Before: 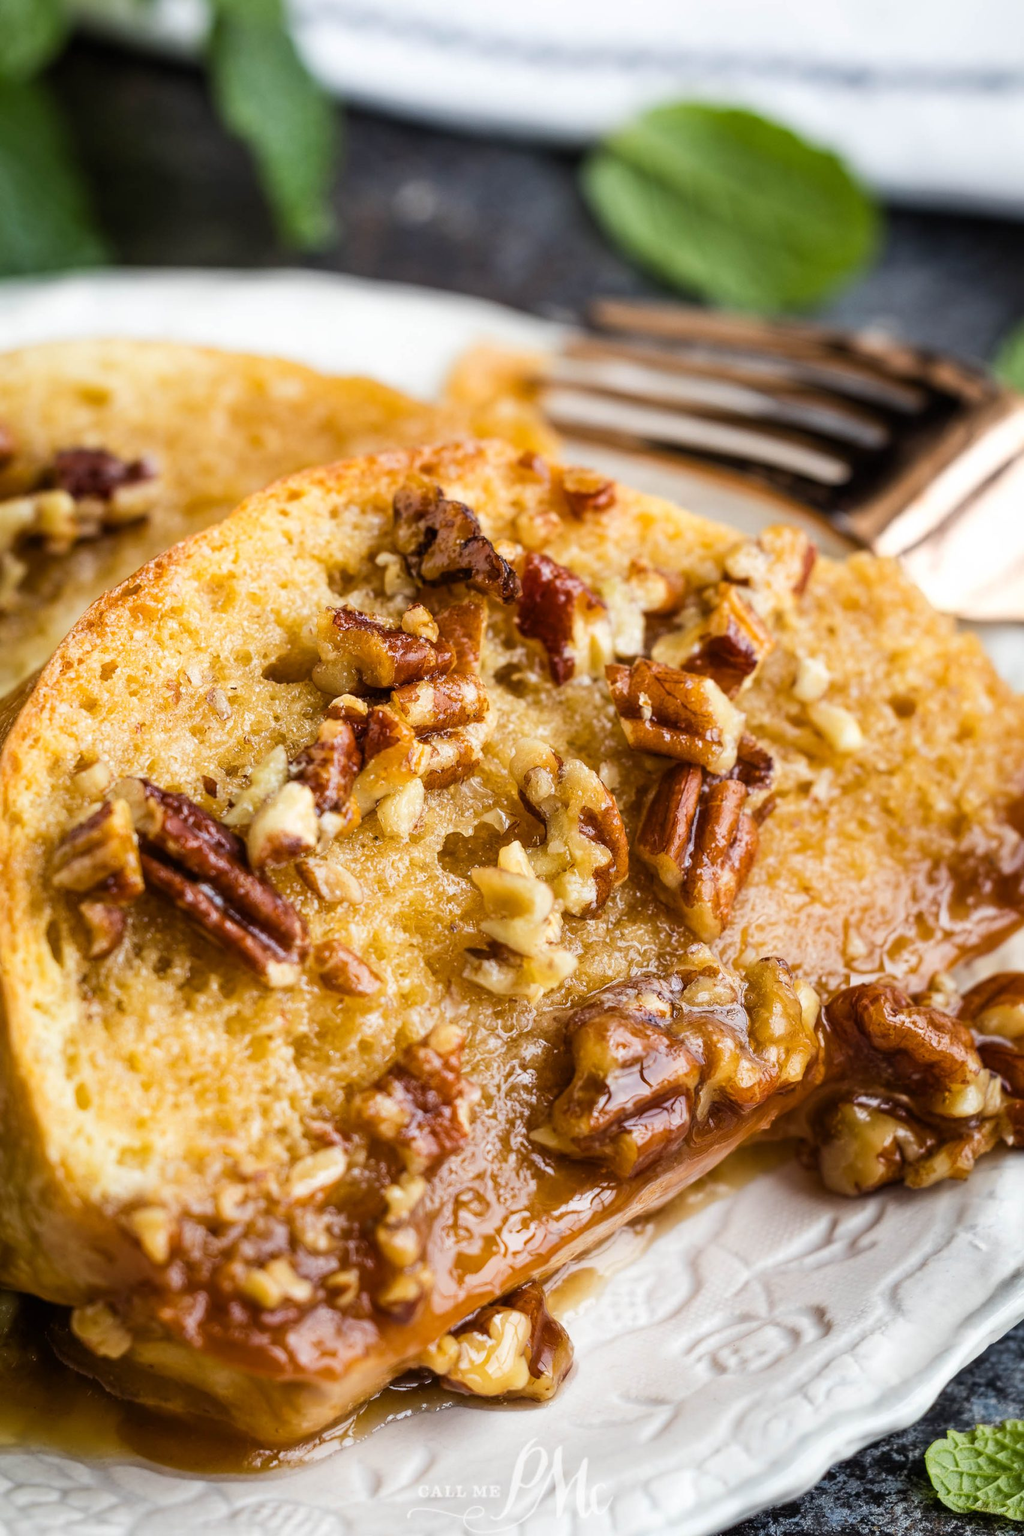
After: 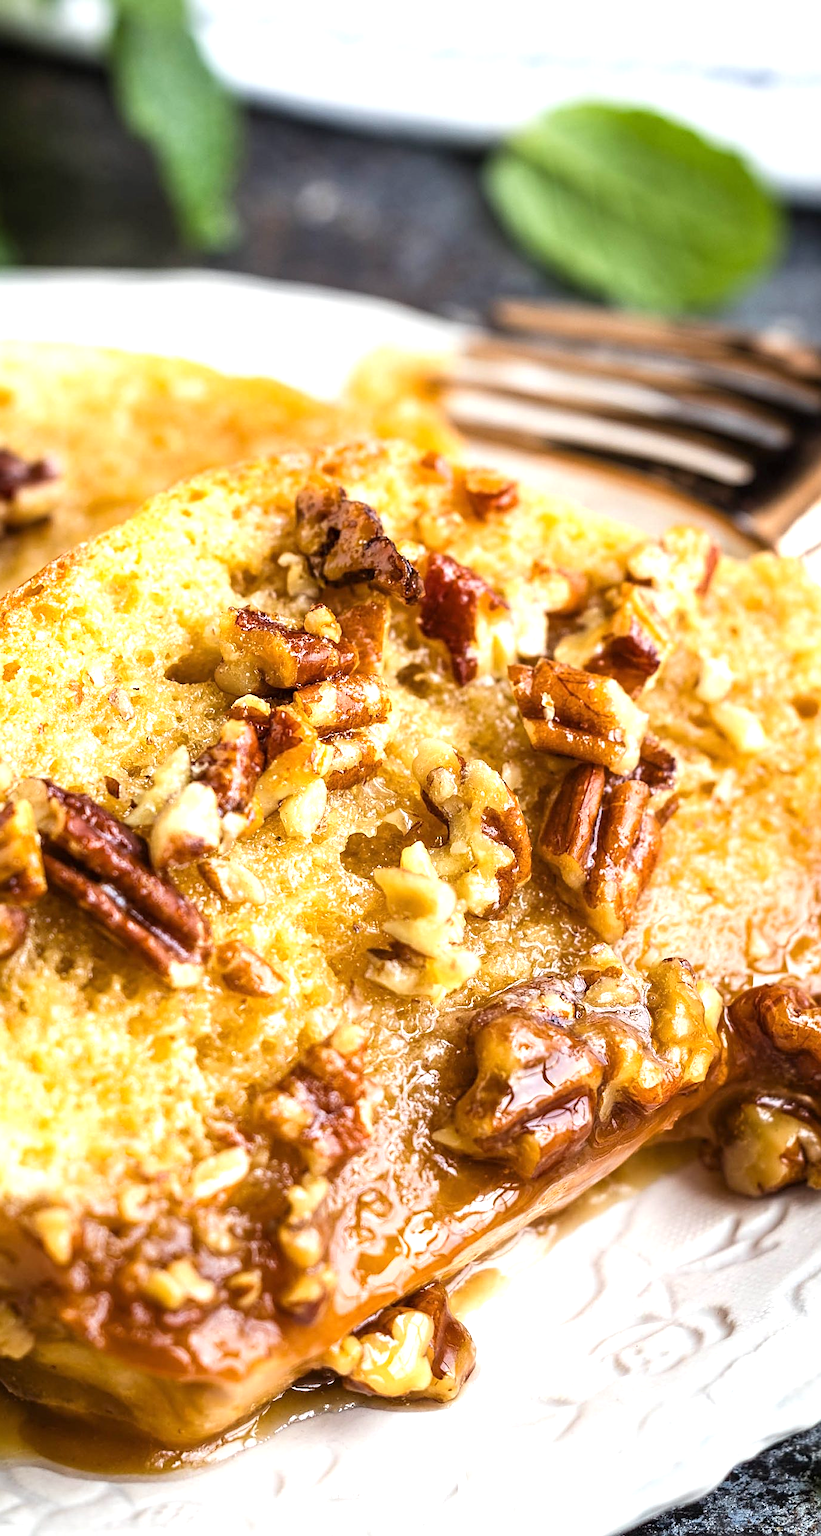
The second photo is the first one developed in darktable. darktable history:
crop and rotate: left 9.58%, right 10.25%
exposure: exposure 0.695 EV, compensate exposure bias true, compensate highlight preservation false
sharpen: on, module defaults
